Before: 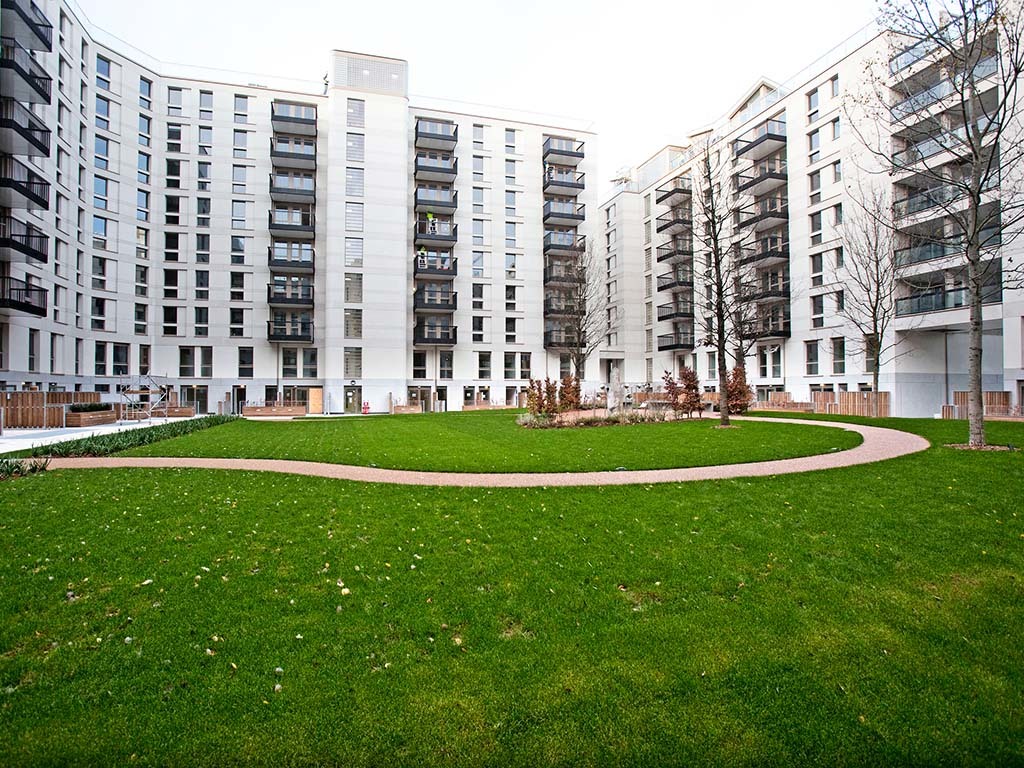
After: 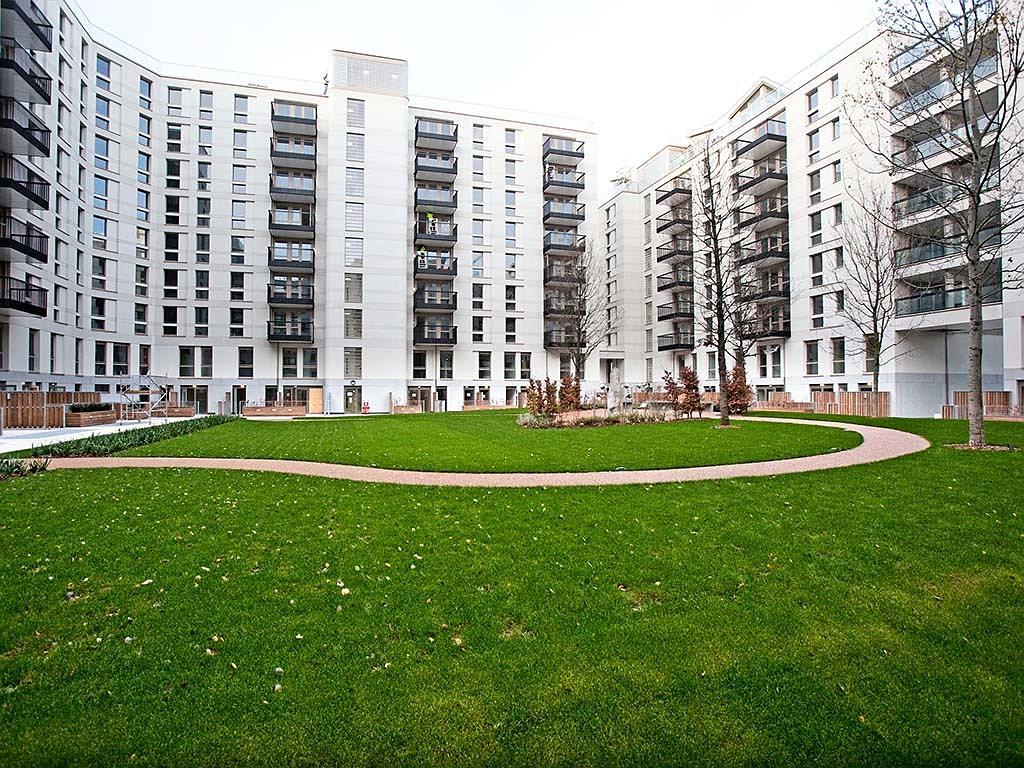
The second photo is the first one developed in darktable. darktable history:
sharpen: radius 0.999
